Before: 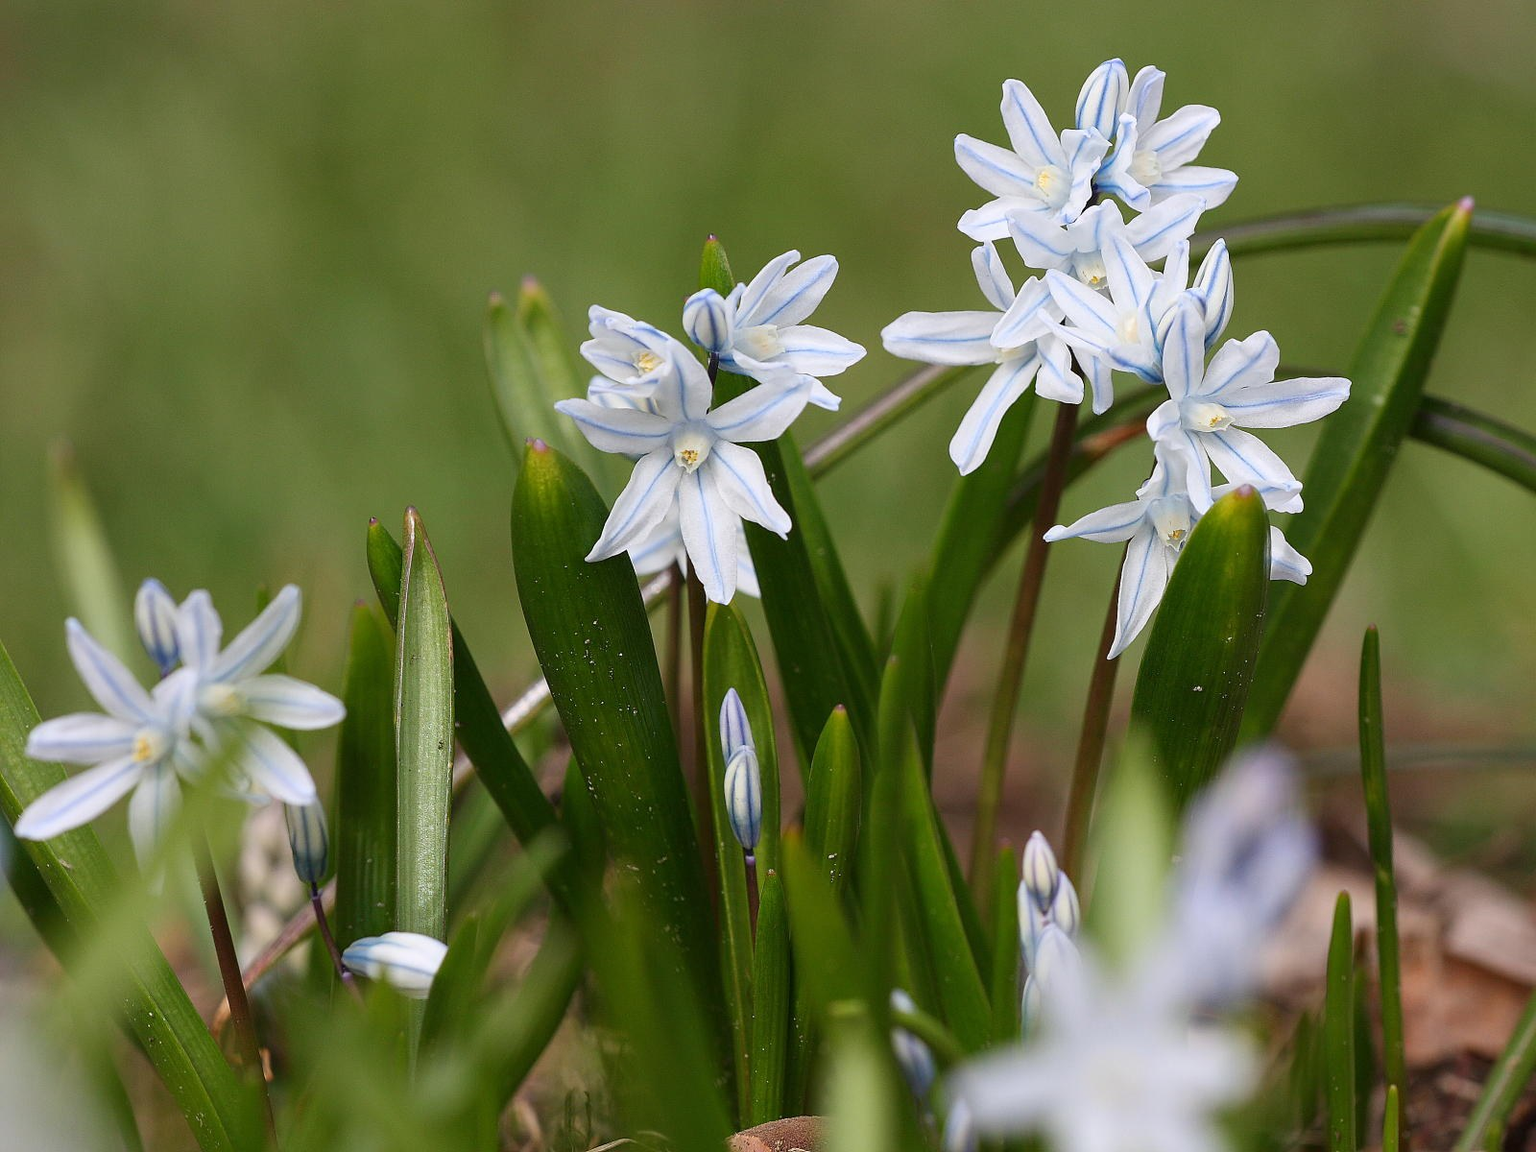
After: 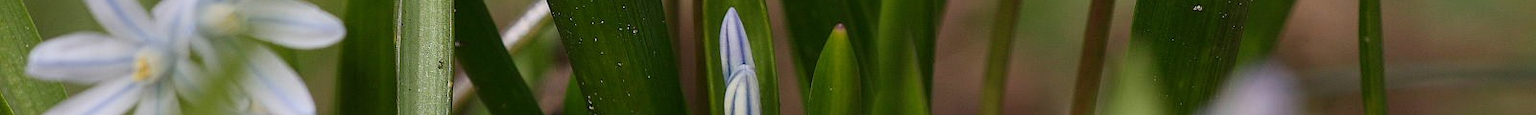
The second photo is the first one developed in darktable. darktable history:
exposure: exposure -0.293 EV, compensate highlight preservation false
crop and rotate: top 59.084%, bottom 30.916%
